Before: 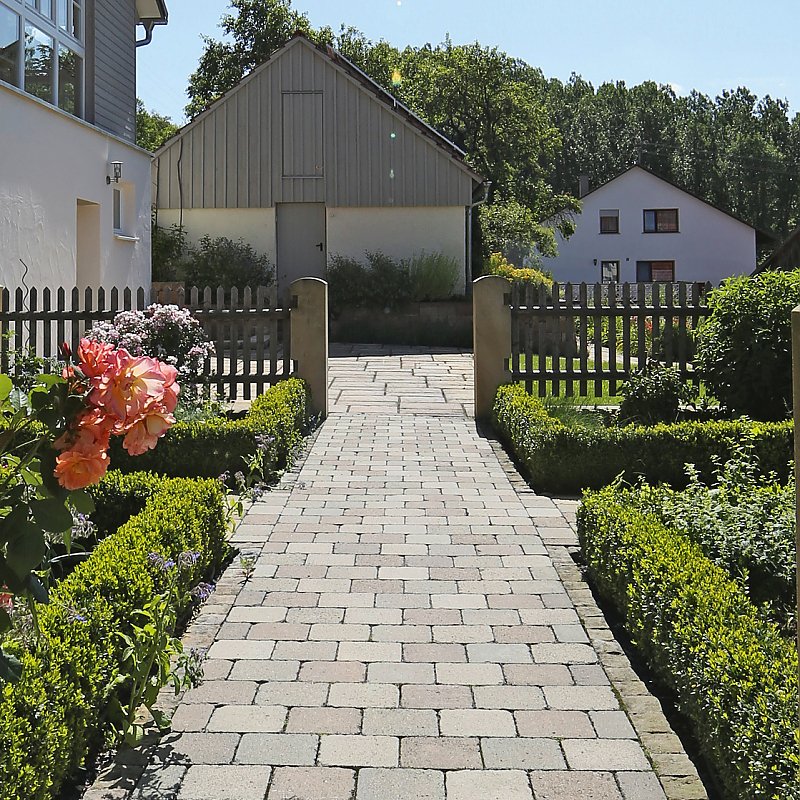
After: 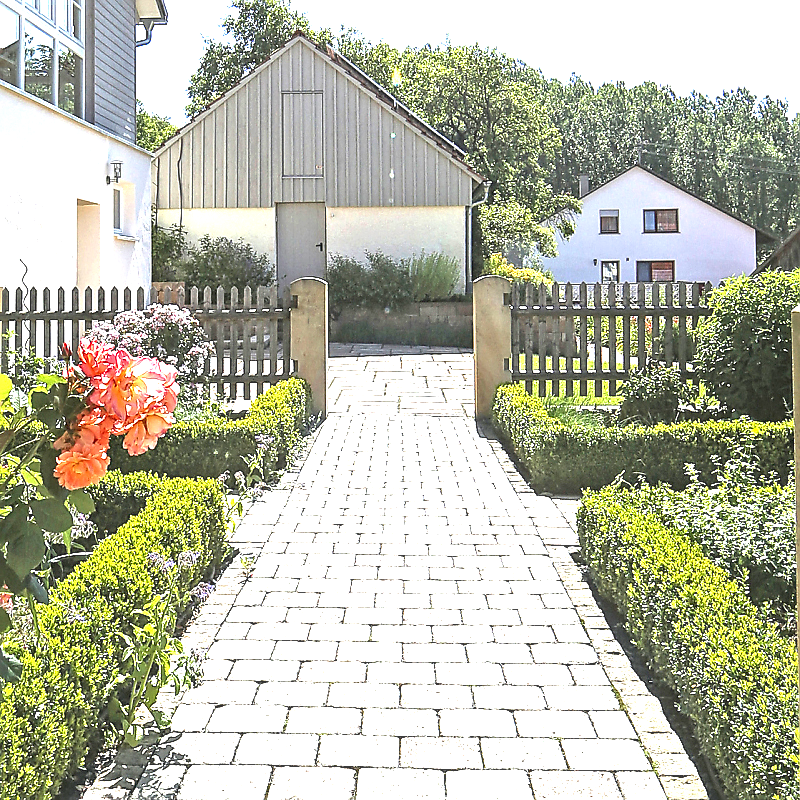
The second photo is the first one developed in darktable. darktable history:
sharpen: on, module defaults
exposure: black level correction 0.001, exposure 2 EV, compensate highlight preservation false
local contrast: detail 130%
